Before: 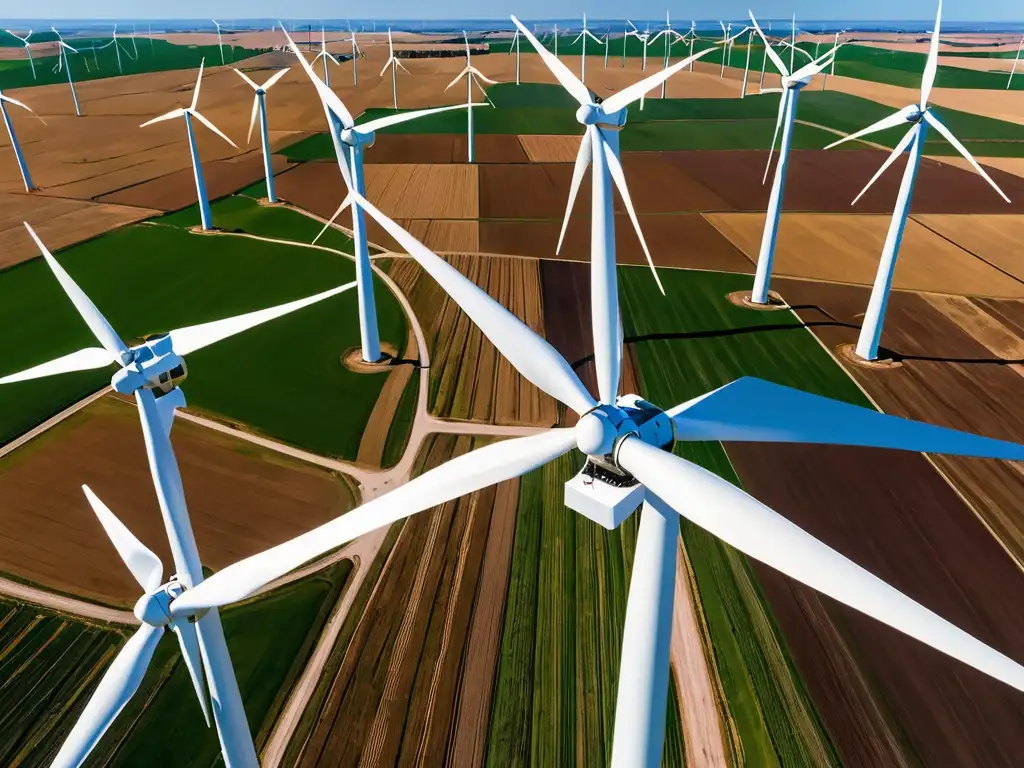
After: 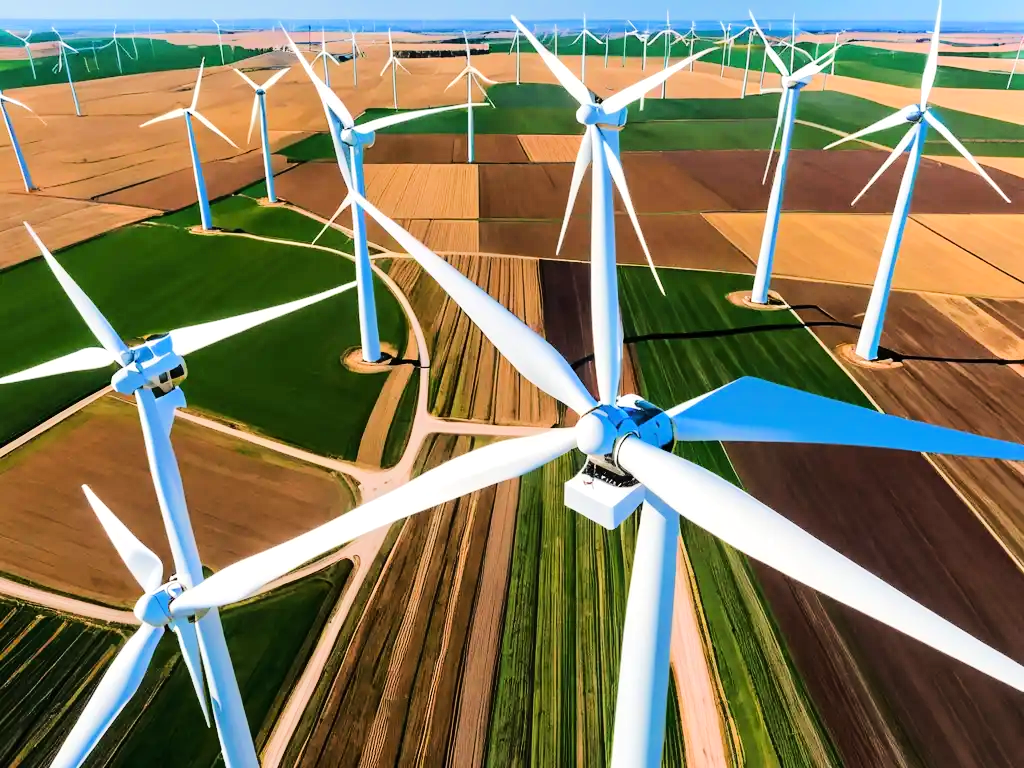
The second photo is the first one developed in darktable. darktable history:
tone equalizer: -7 EV 0.143 EV, -6 EV 0.636 EV, -5 EV 1.18 EV, -4 EV 1.35 EV, -3 EV 1.17 EV, -2 EV 0.6 EV, -1 EV 0.148 EV, edges refinement/feathering 500, mask exposure compensation -1.57 EV, preserve details no
